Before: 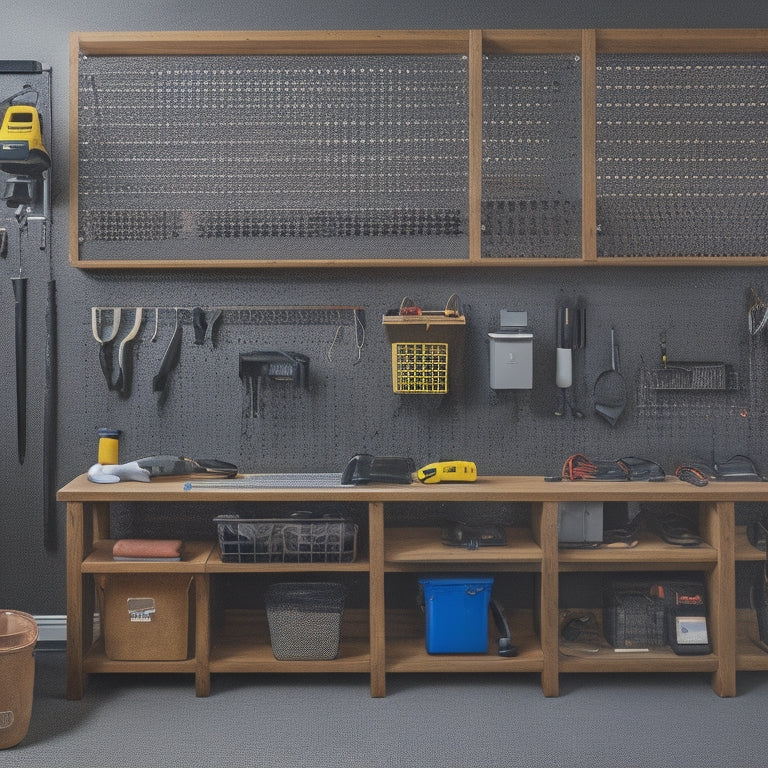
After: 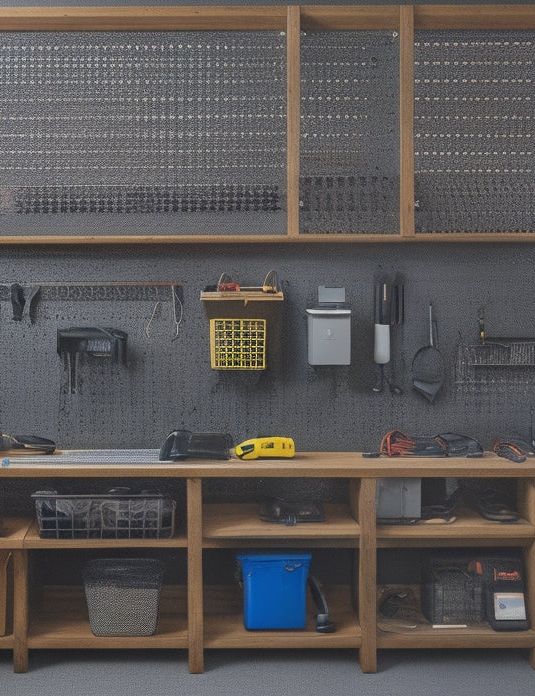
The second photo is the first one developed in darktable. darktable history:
color balance rgb: perceptual saturation grading › global saturation 0.027%, saturation formula JzAzBz (2021)
crop and rotate: left 23.736%, top 3.175%, right 6.587%, bottom 6.073%
